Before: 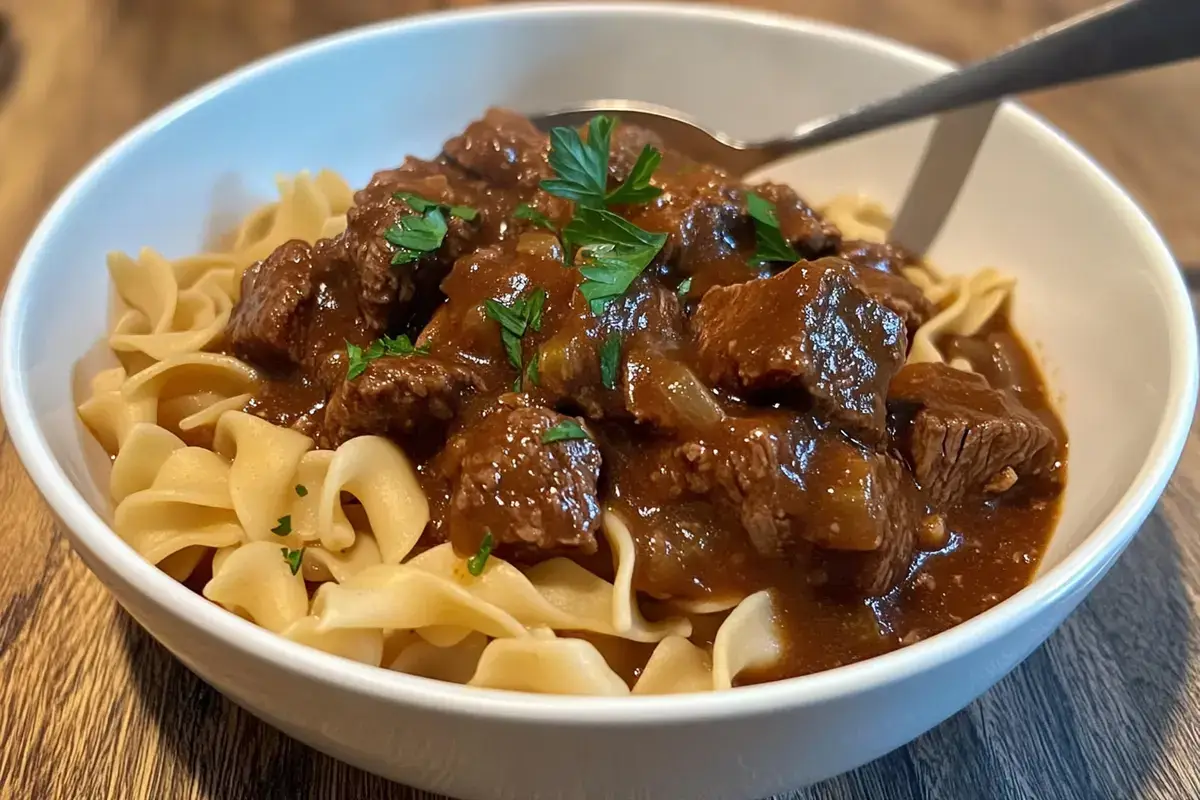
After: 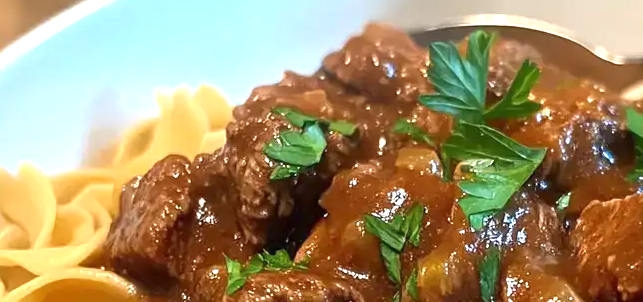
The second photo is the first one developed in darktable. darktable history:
exposure: black level correction 0, exposure 0.9 EV, compensate highlight preservation false
crop: left 10.121%, top 10.631%, right 36.218%, bottom 51.526%
